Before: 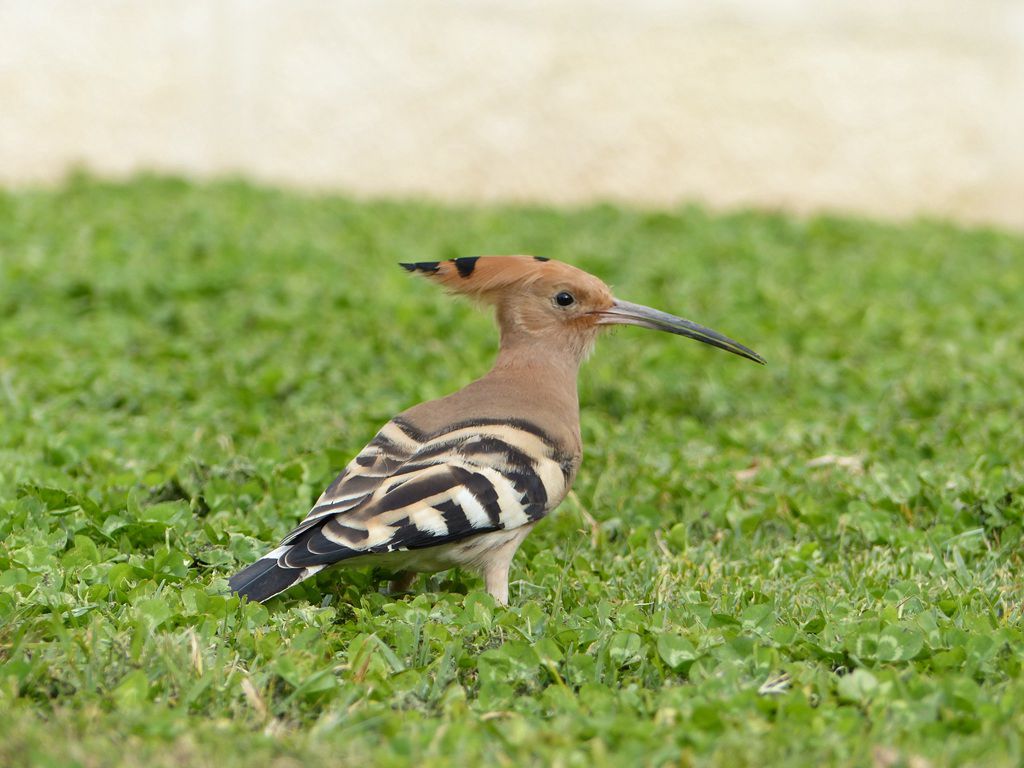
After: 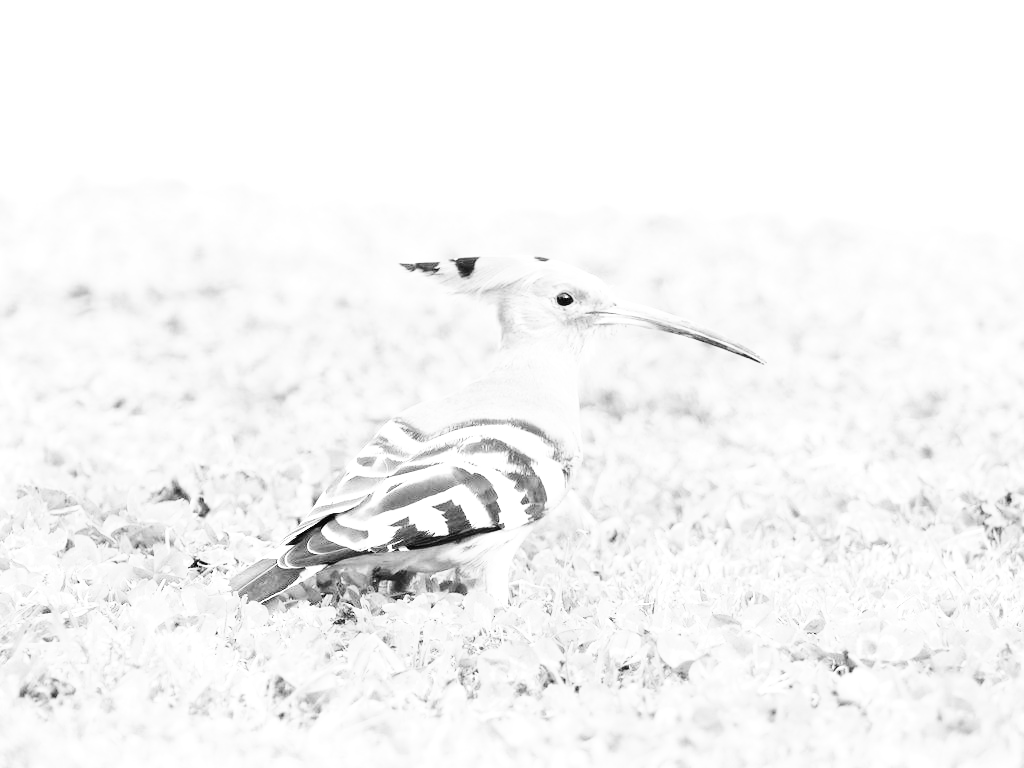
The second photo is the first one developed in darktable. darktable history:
monochrome: on, module defaults
base curve: curves: ch0 [(0, 0) (0, 0) (0.002, 0.001) (0.008, 0.003) (0.019, 0.011) (0.037, 0.037) (0.064, 0.11) (0.102, 0.232) (0.152, 0.379) (0.216, 0.524) (0.296, 0.665) (0.394, 0.789) (0.512, 0.881) (0.651, 0.945) (0.813, 0.986) (1, 1)], preserve colors none
exposure: black level correction 0, exposure 1.5 EV, compensate exposure bias true, compensate highlight preservation false
